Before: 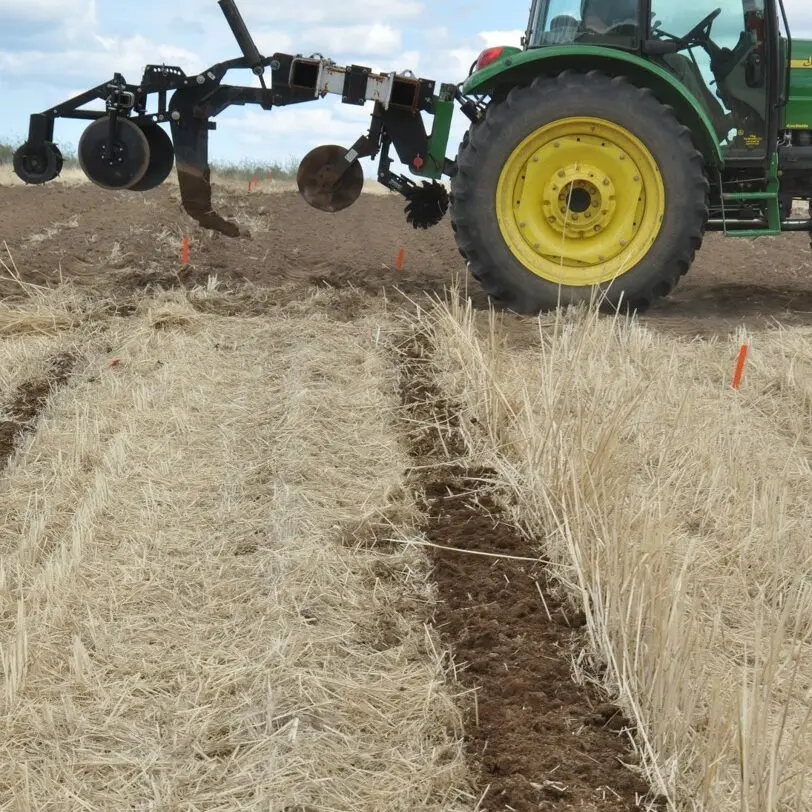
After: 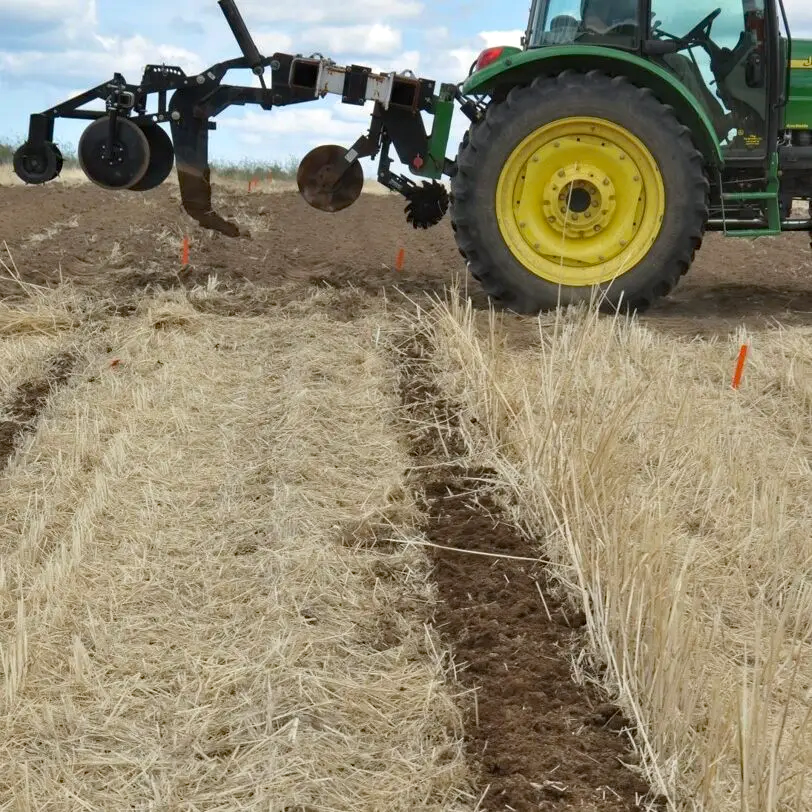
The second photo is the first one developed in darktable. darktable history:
haze removal: strength 0.296, distance 0.257, compatibility mode true, adaptive false
